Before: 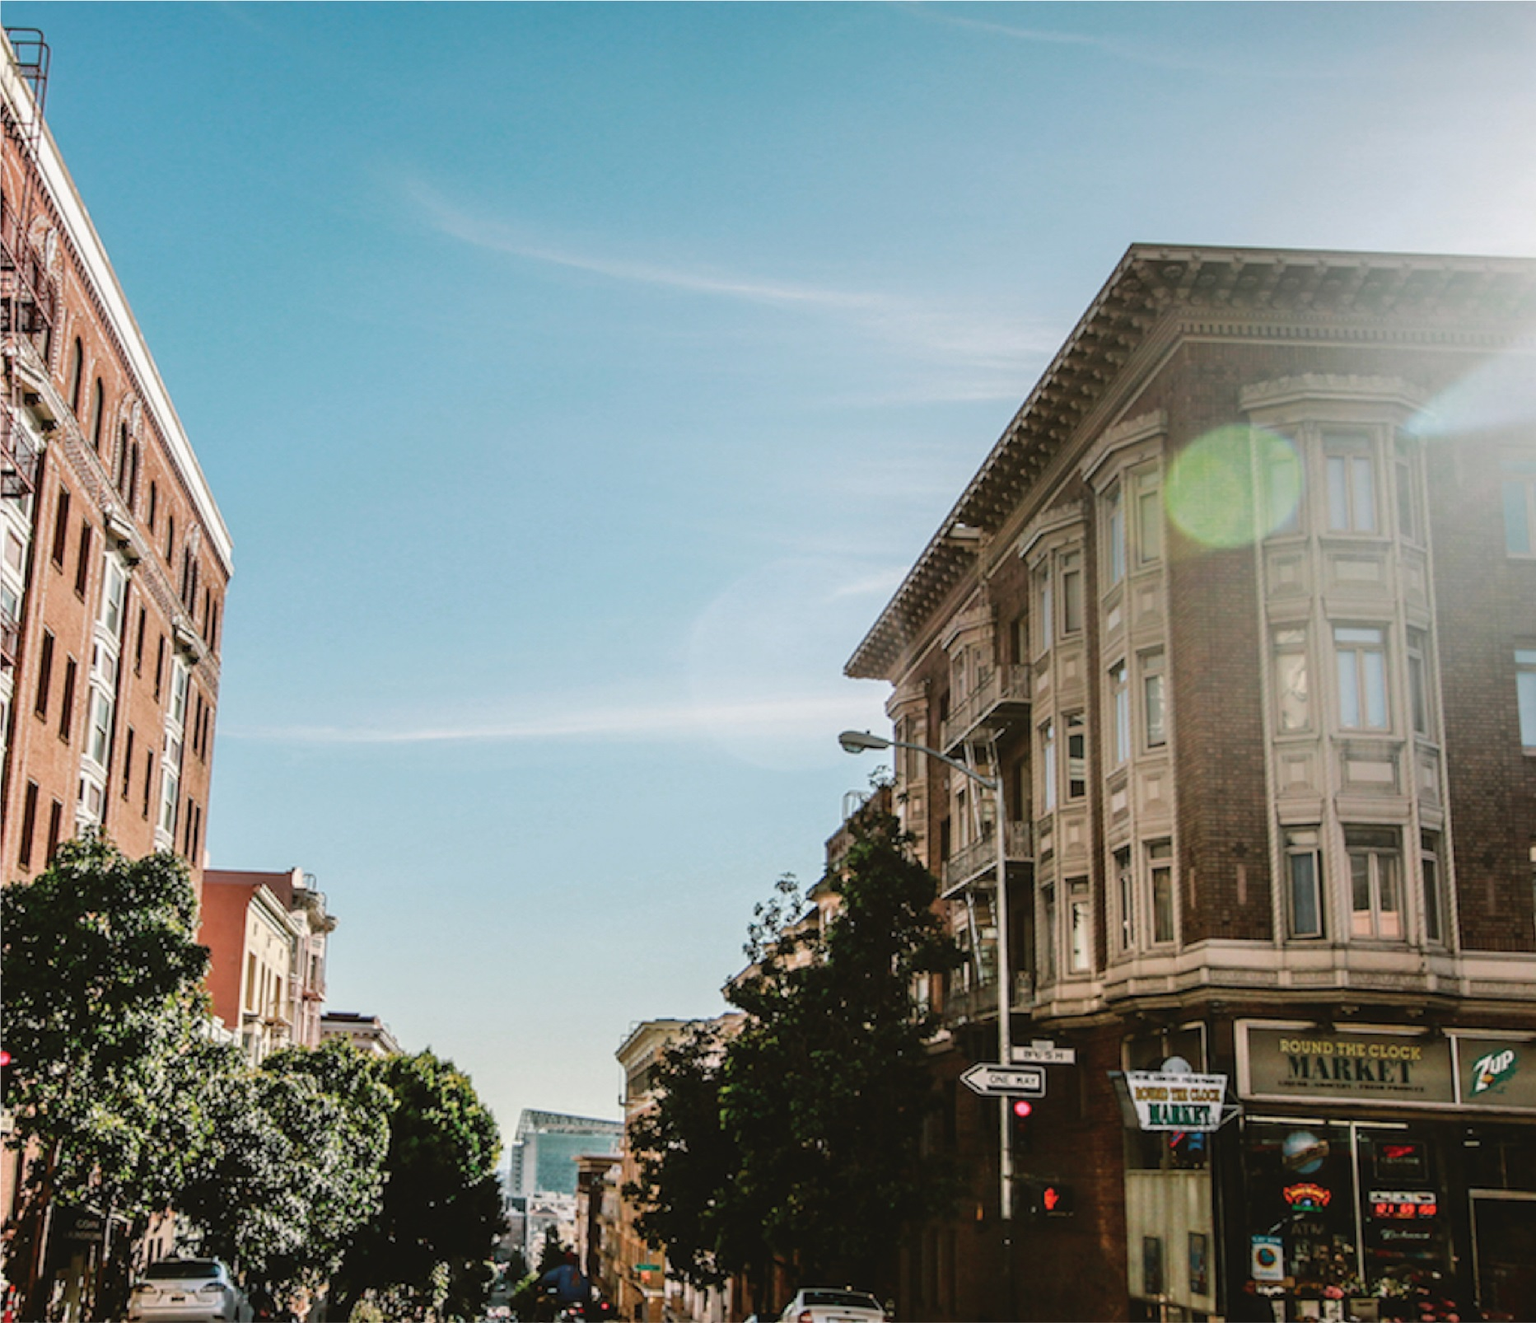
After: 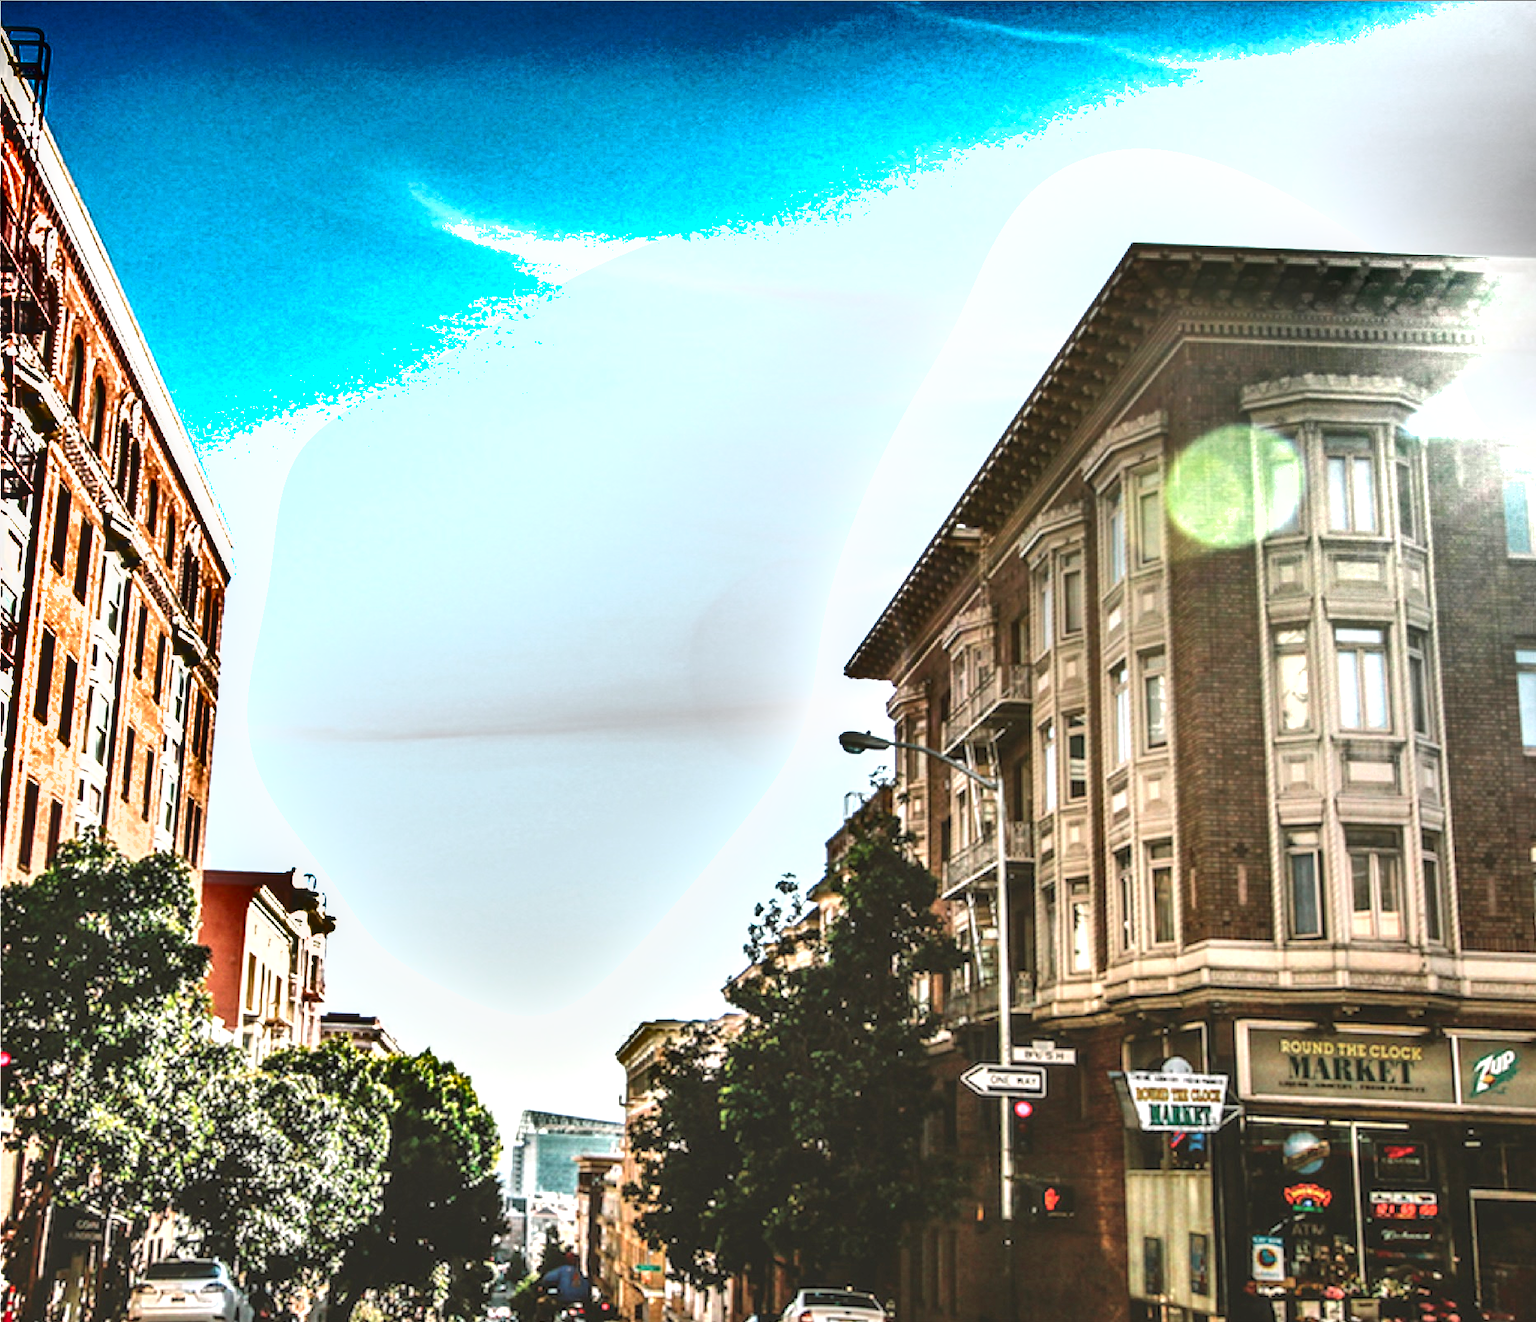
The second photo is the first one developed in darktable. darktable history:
local contrast: on, module defaults
shadows and highlights: shadows 24.61, highlights -78.82, soften with gaussian
exposure: black level correction 0, exposure 1.2 EV, compensate highlight preservation false
